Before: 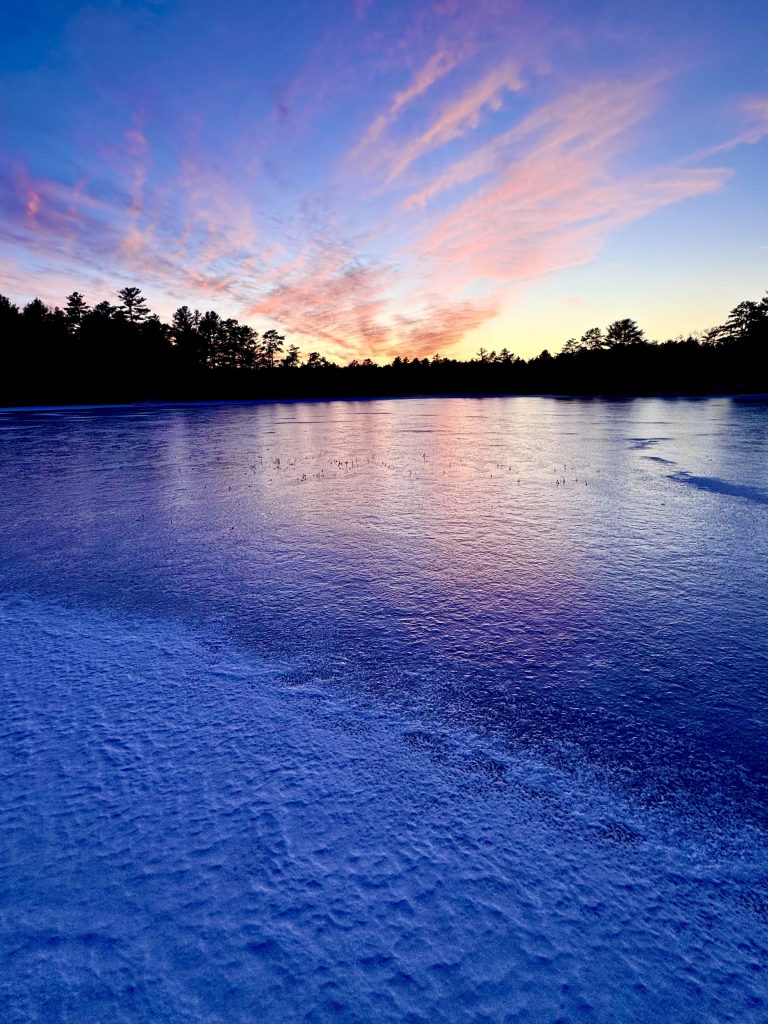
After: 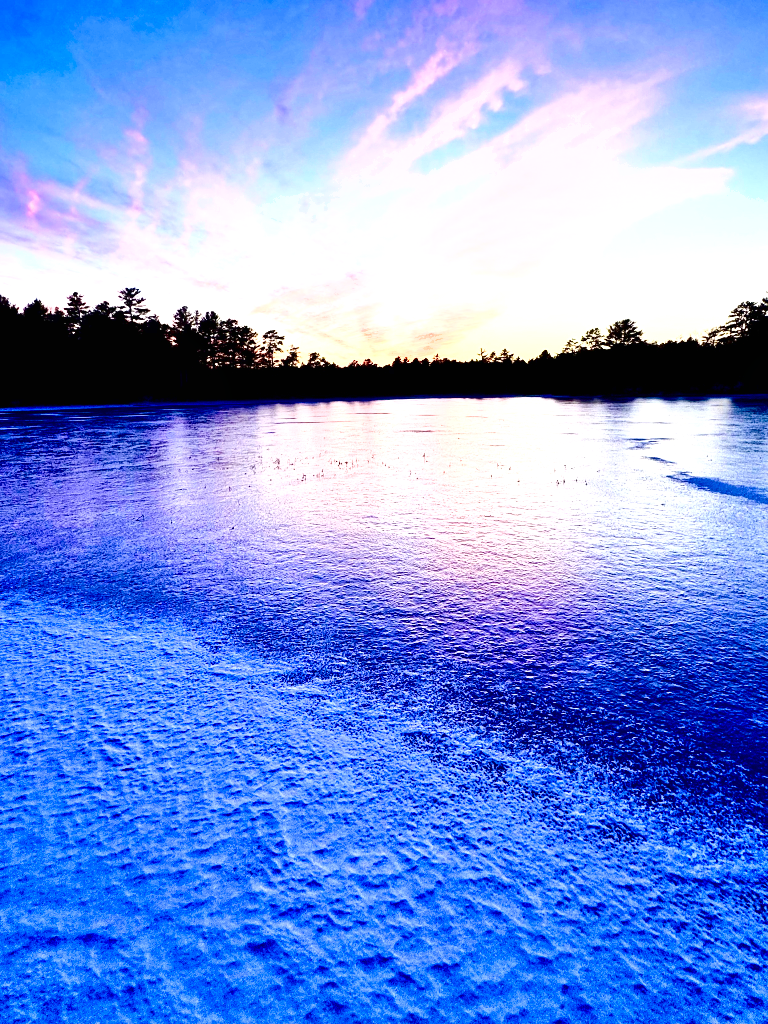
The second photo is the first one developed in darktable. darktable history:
levels: levels [0, 0.492, 0.984]
tone equalizer: mask exposure compensation -0.49 EV
tone curve: curves: ch0 [(0, 0) (0.003, 0.003) (0.011, 0.005) (0.025, 0.008) (0.044, 0.012) (0.069, 0.02) (0.1, 0.031) (0.136, 0.047) (0.177, 0.088) (0.224, 0.141) (0.277, 0.222) (0.335, 0.32) (0.399, 0.422) (0.468, 0.523) (0.543, 0.623) (0.623, 0.716) (0.709, 0.796) (0.801, 0.878) (0.898, 0.957) (1, 1)], color space Lab, independent channels, preserve colors none
color balance rgb: linear chroma grading › global chroma 15.004%, perceptual saturation grading › global saturation 20%, perceptual saturation grading › highlights -49.651%, perceptual saturation grading › shadows 24.971%
exposure: black level correction 0, exposure 1.126 EV, compensate highlight preservation false
shadows and highlights: shadows 58.24, soften with gaussian
